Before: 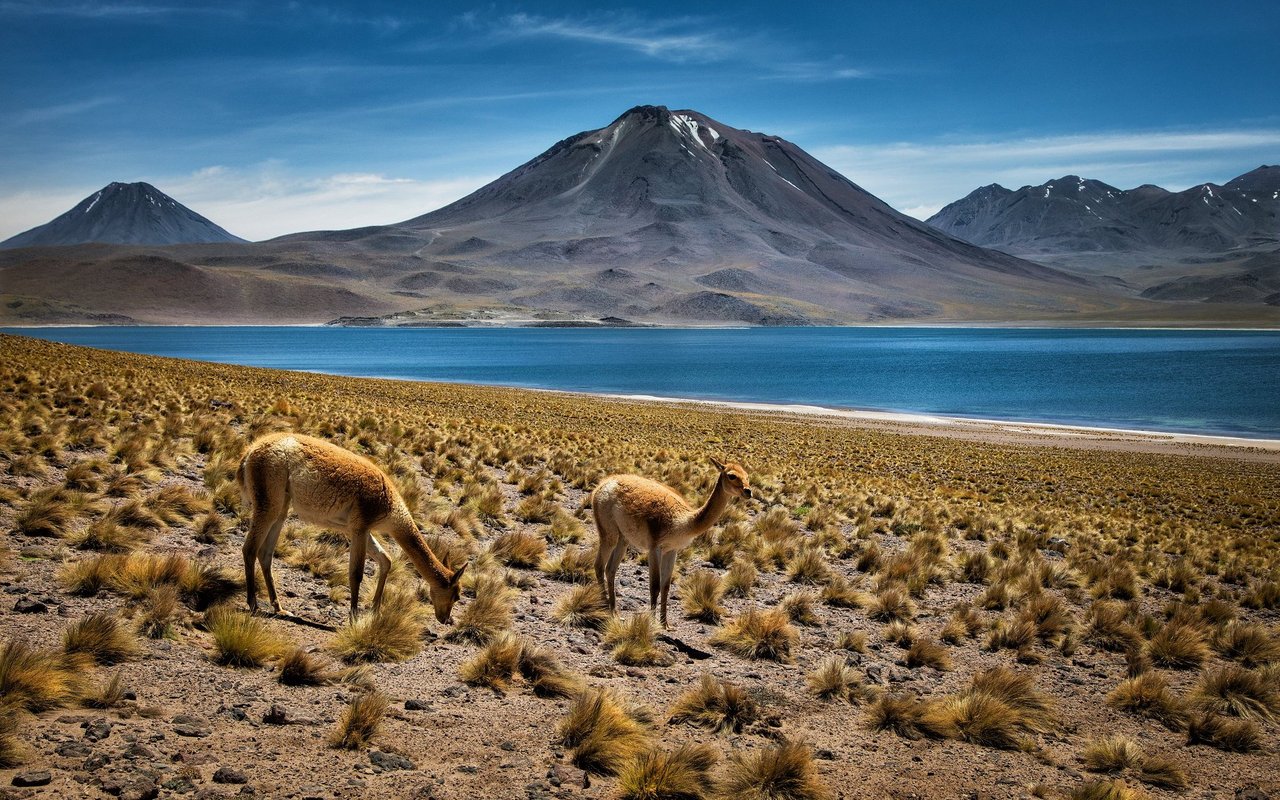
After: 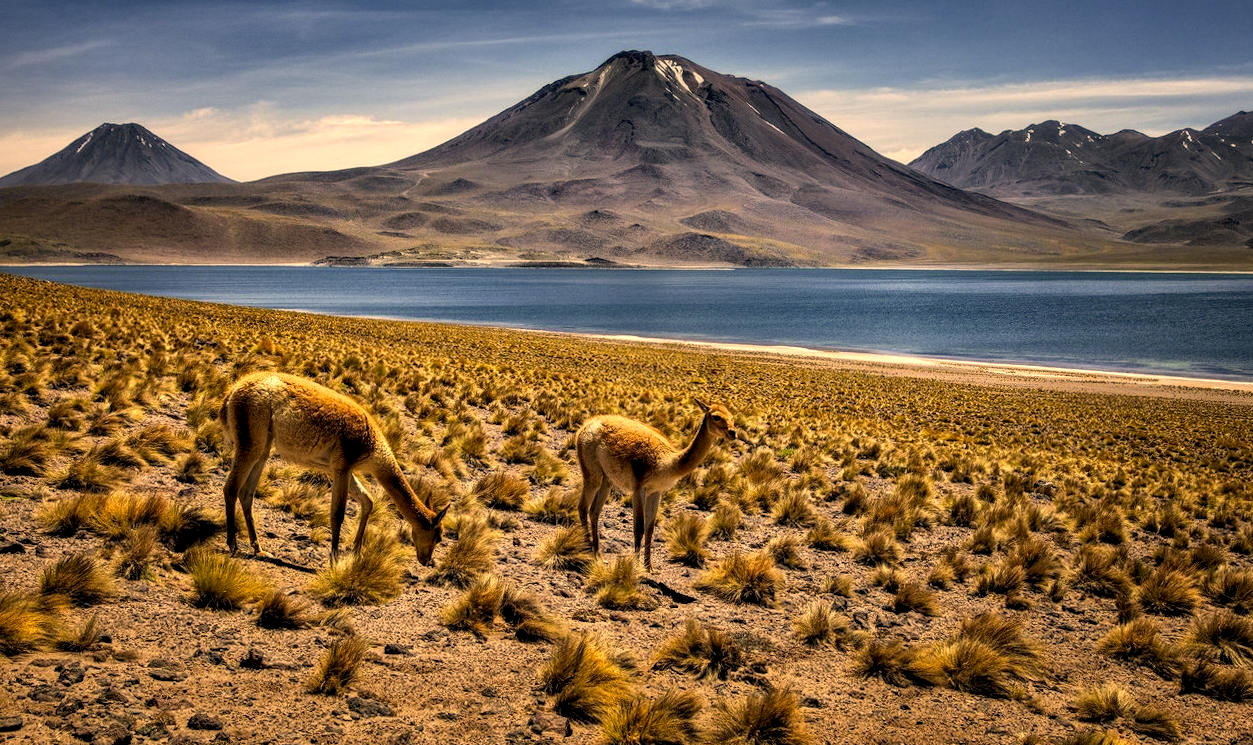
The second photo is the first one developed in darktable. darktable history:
color correction: highlights a* 15, highlights b* 31.55
crop and rotate: top 6.25%
local contrast: highlights 59%, detail 145%
shadows and highlights: soften with gaussian
rotate and perspective: rotation 0.226°, lens shift (vertical) -0.042, crop left 0.023, crop right 0.982, crop top 0.006, crop bottom 0.994
